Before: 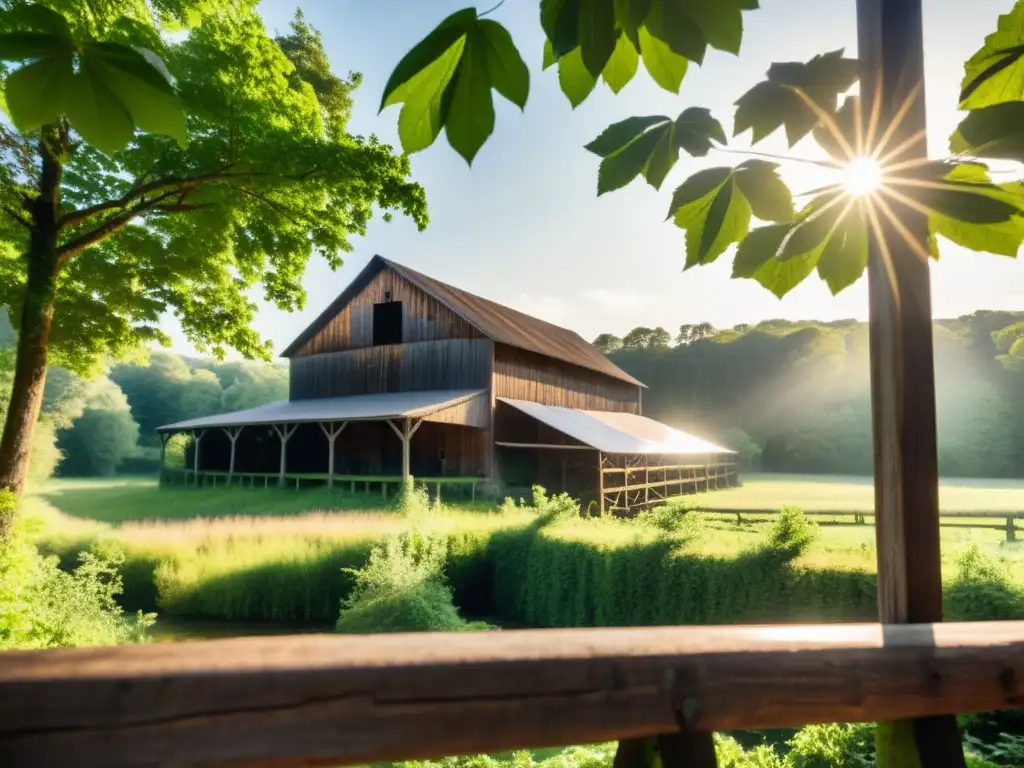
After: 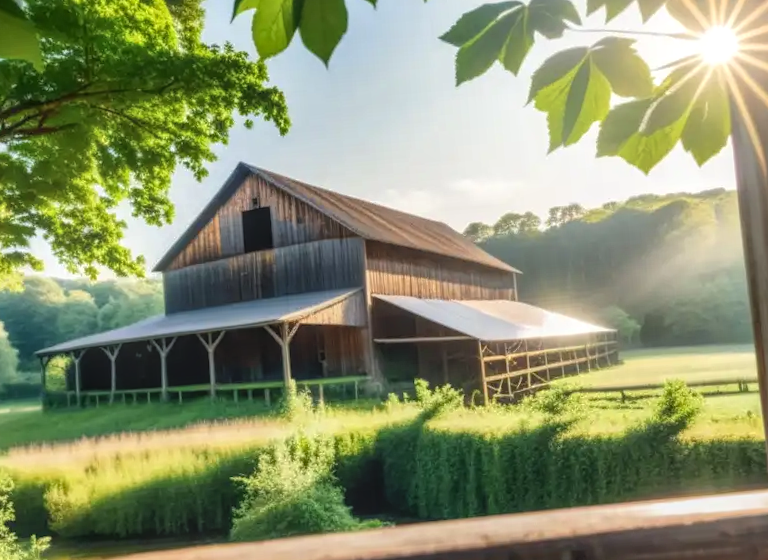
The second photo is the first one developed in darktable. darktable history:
rotate and perspective: rotation -4.57°, crop left 0.054, crop right 0.944, crop top 0.087, crop bottom 0.914
bloom: size 15%, threshold 97%, strength 7%
local contrast: highlights 74%, shadows 55%, detail 176%, midtone range 0.207
crop and rotate: left 10.071%, top 10.071%, right 10.02%, bottom 10.02%
